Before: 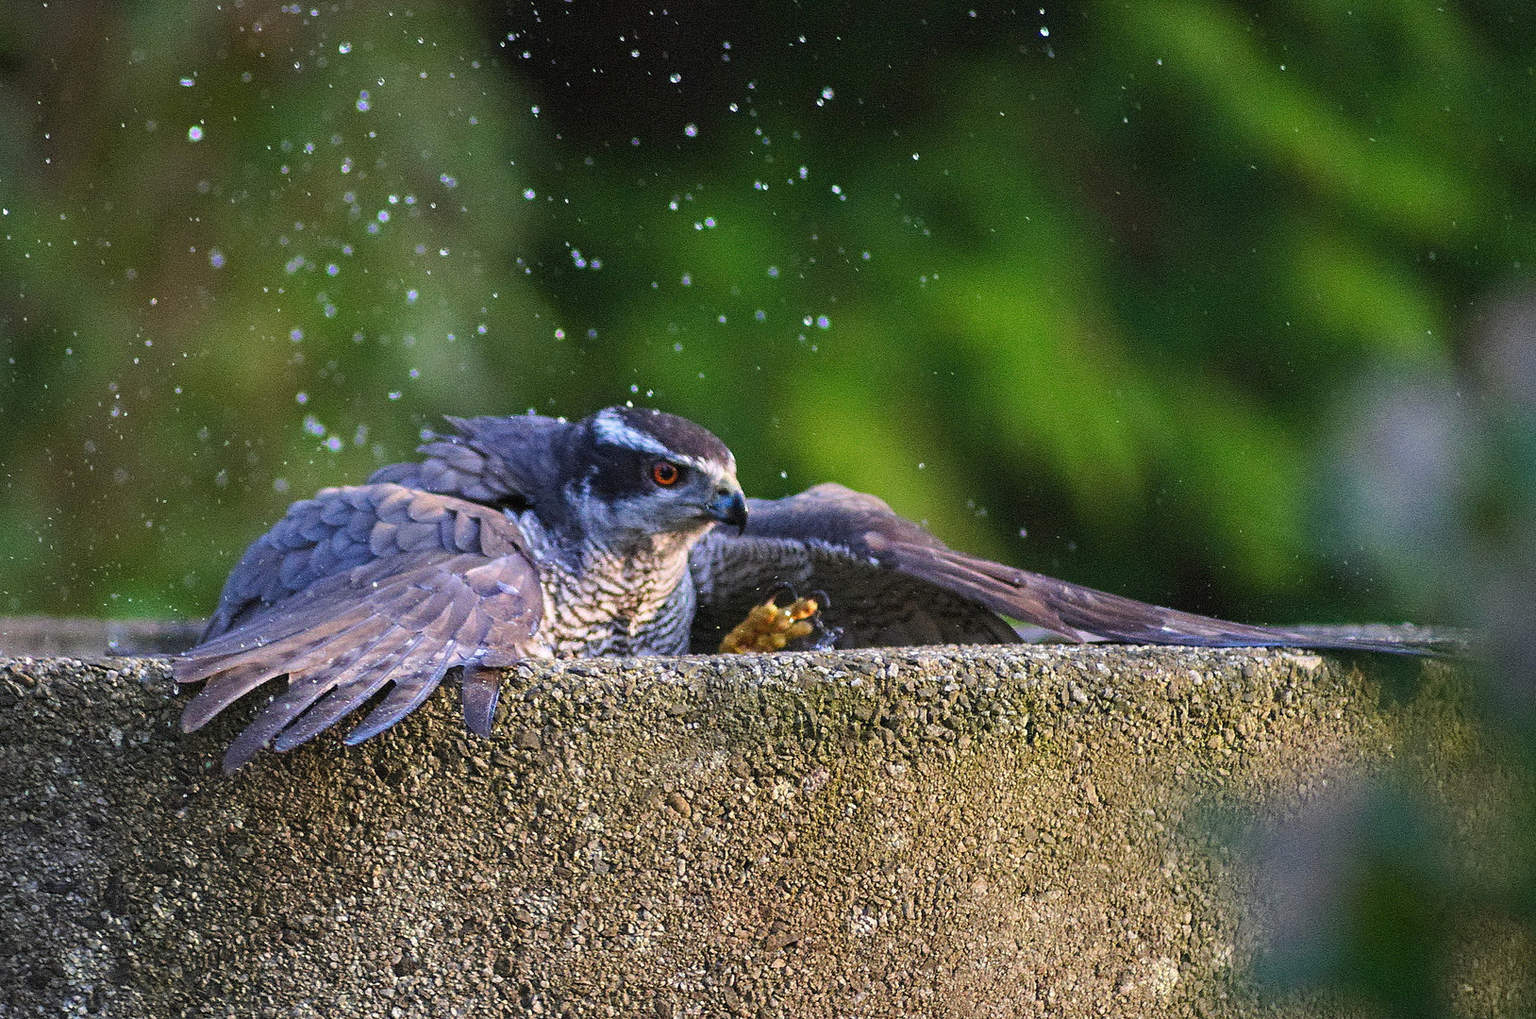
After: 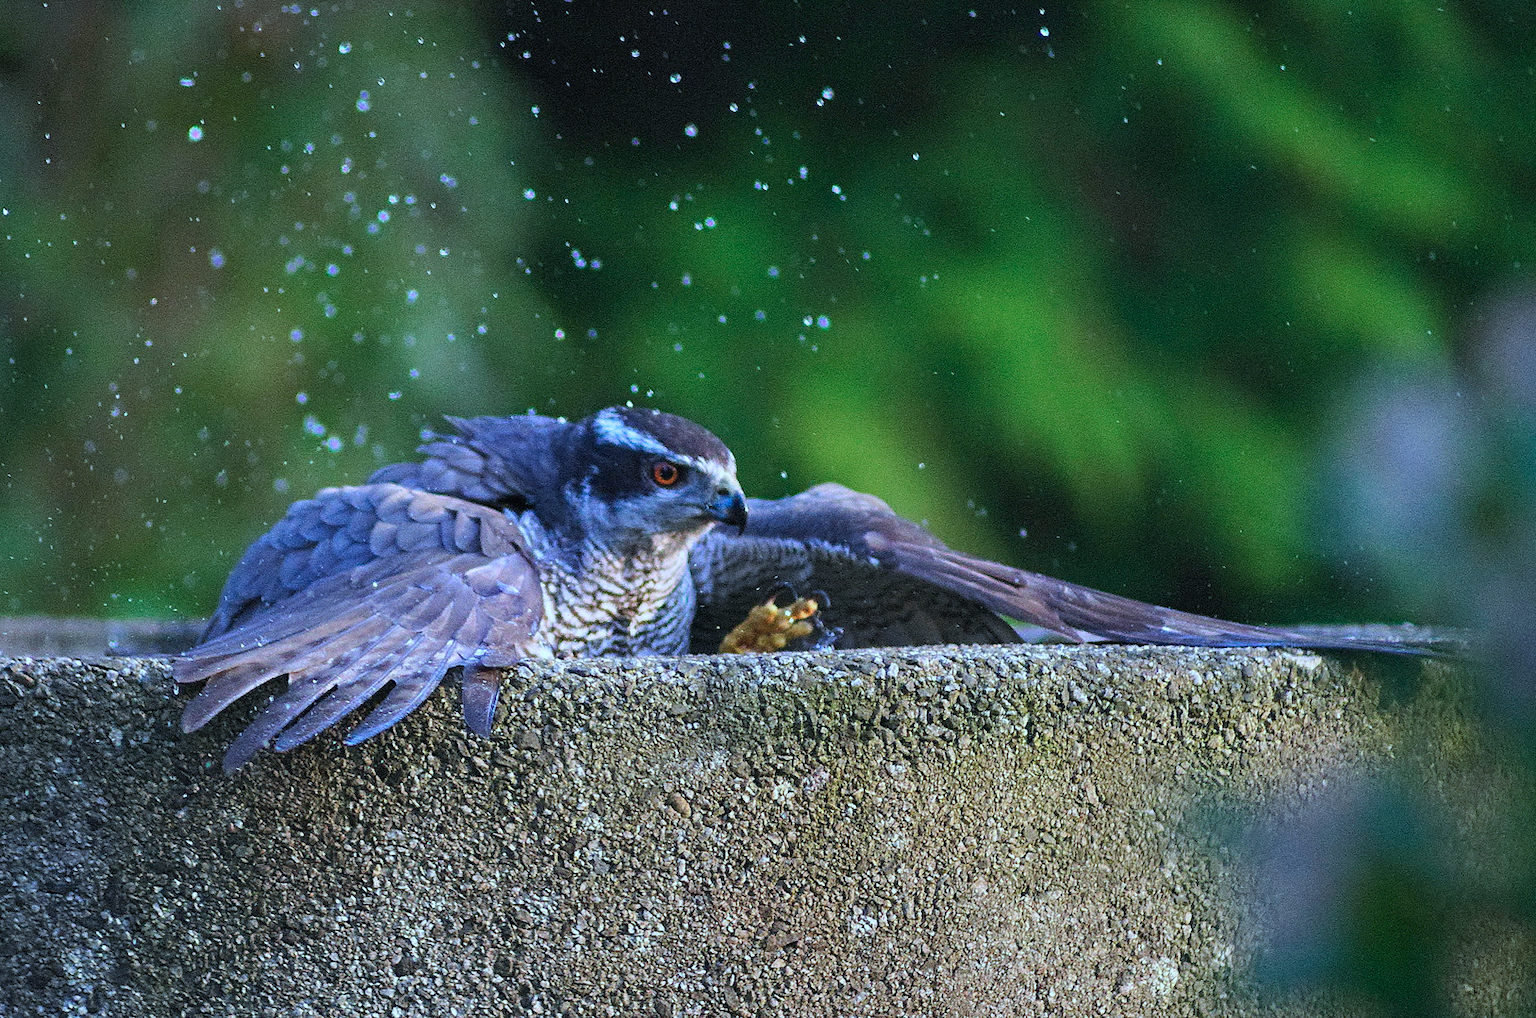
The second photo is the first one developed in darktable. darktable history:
color balance rgb: linear chroma grading › shadows -3%, linear chroma grading › highlights -4%
color calibration: x 0.396, y 0.386, temperature 3669 K
